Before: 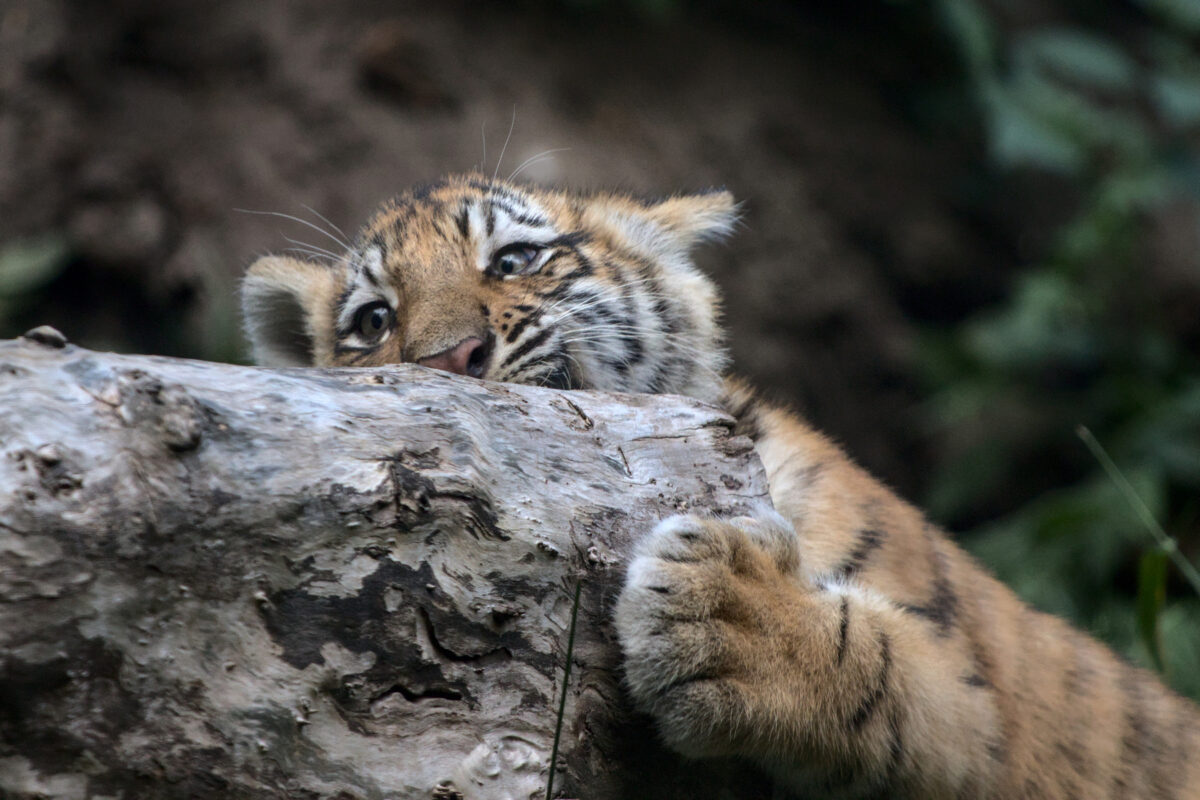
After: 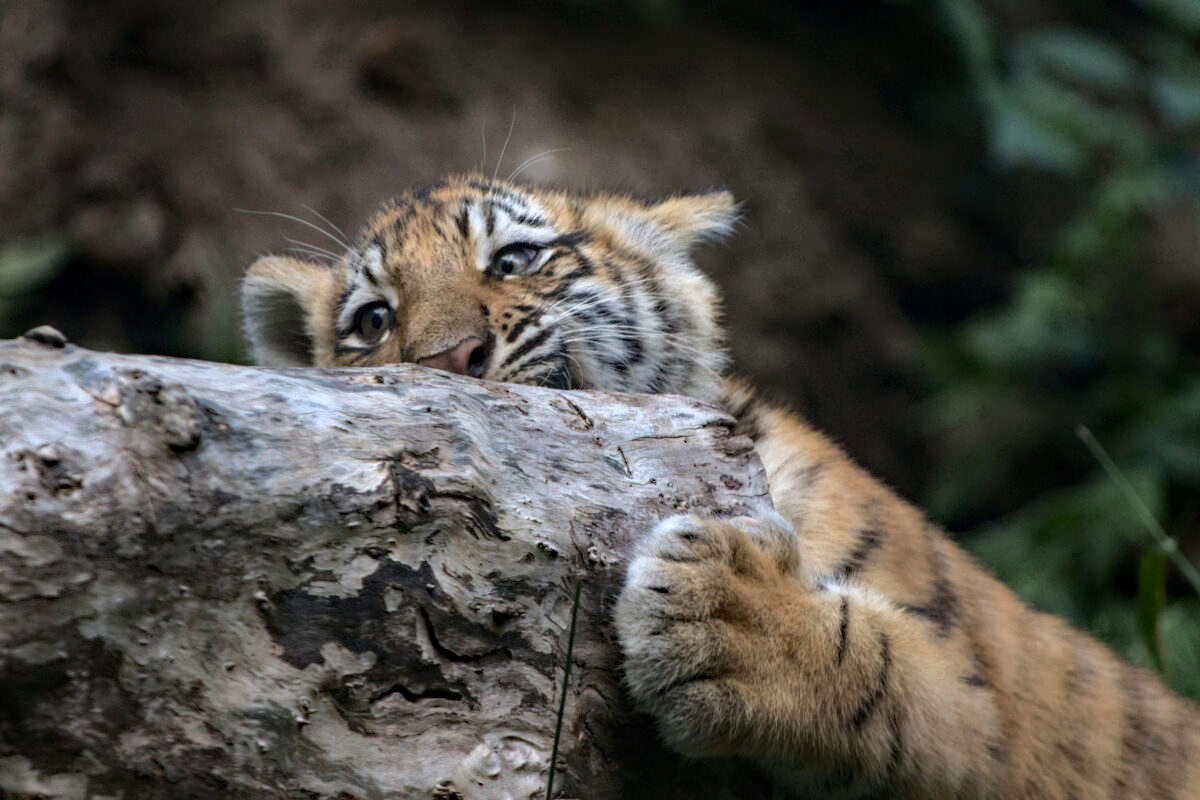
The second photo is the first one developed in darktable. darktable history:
color correction: saturation 0.98
haze removal: compatibility mode true, adaptive false
